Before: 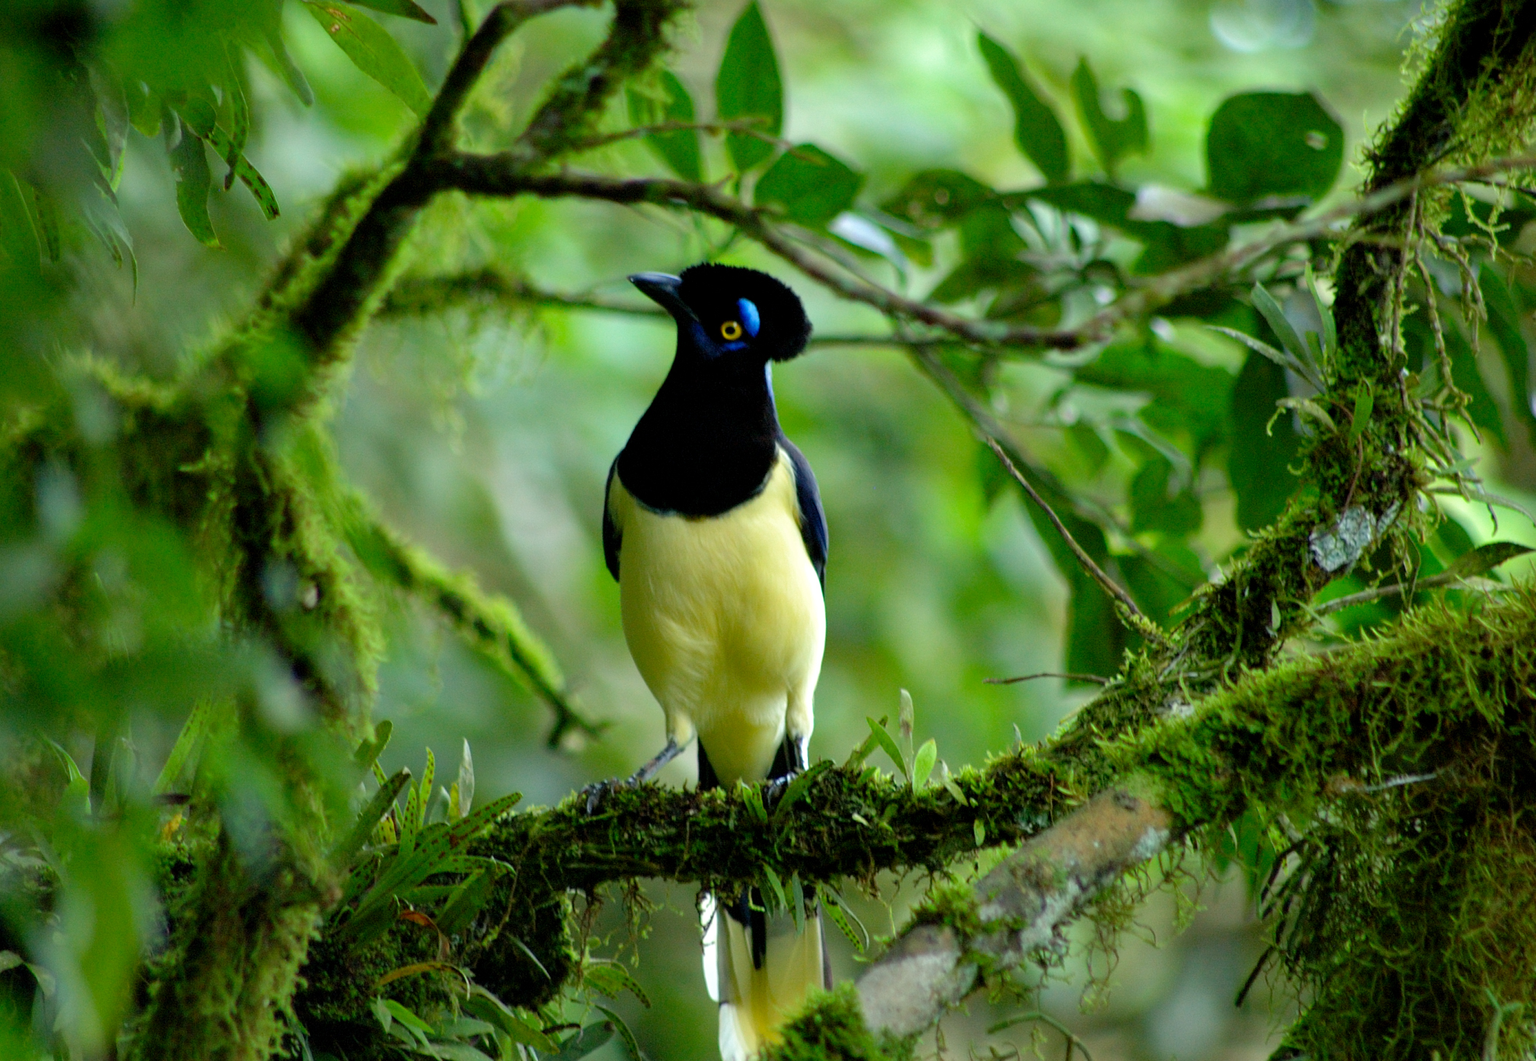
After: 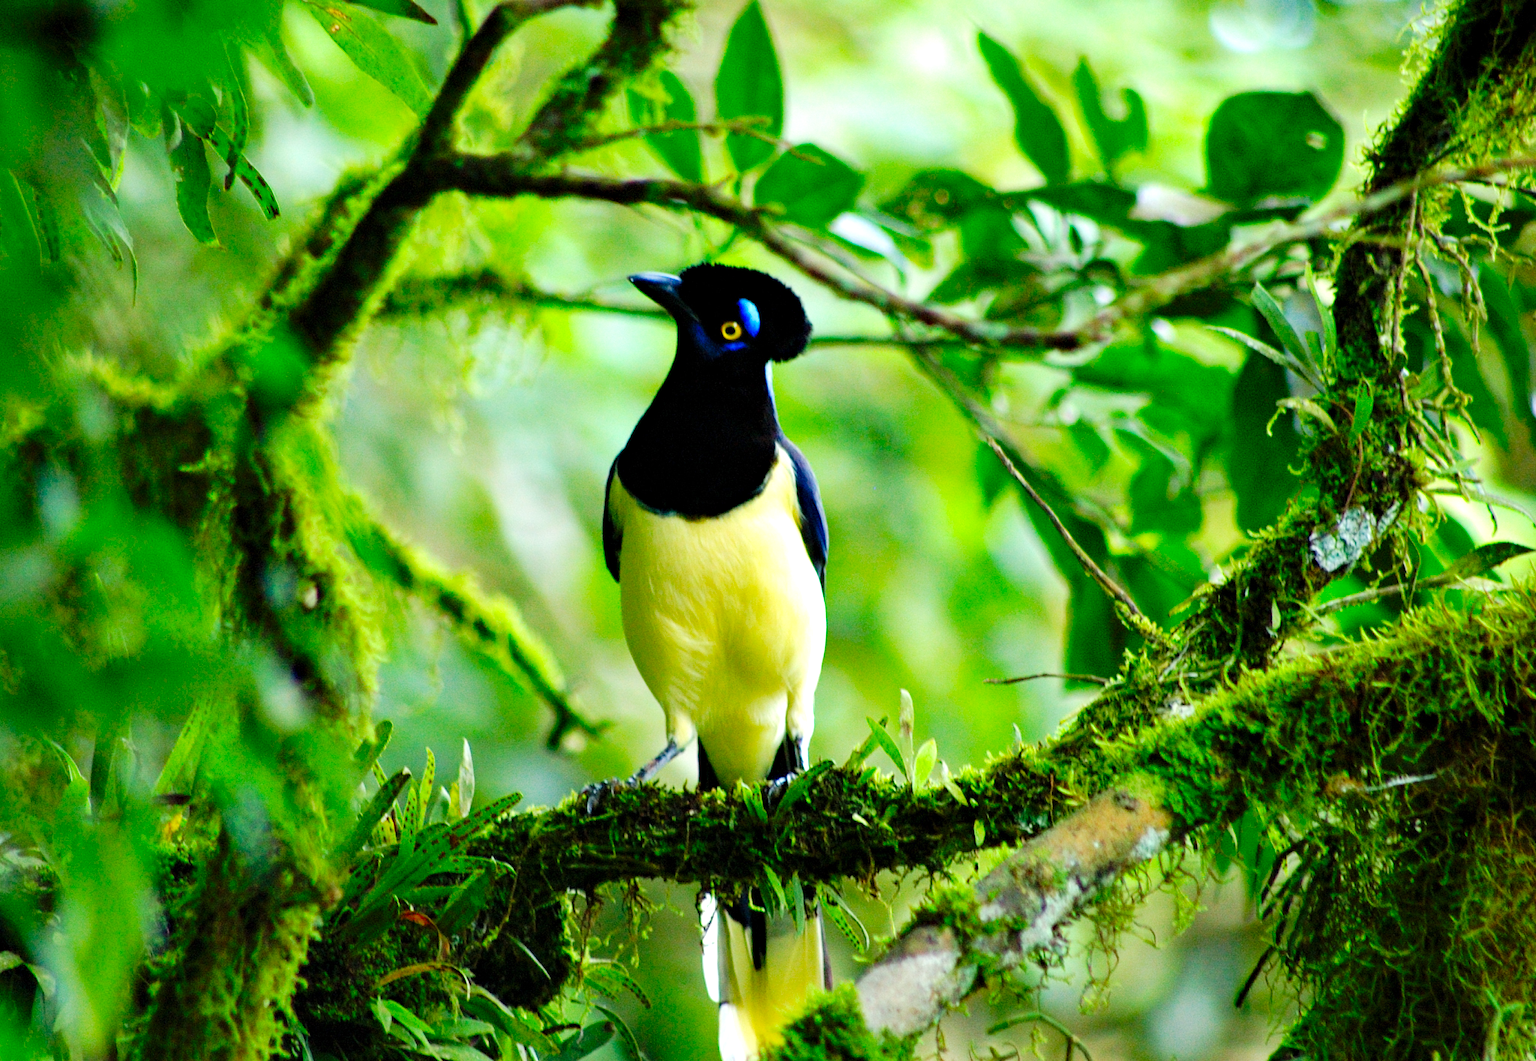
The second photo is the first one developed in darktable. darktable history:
levels: levels [0, 0.435, 0.917]
haze removal: compatibility mode true
base curve: curves: ch0 [(0, 0) (0.032, 0.025) (0.121, 0.166) (0.206, 0.329) (0.605, 0.79) (1, 1)], preserve colors none
